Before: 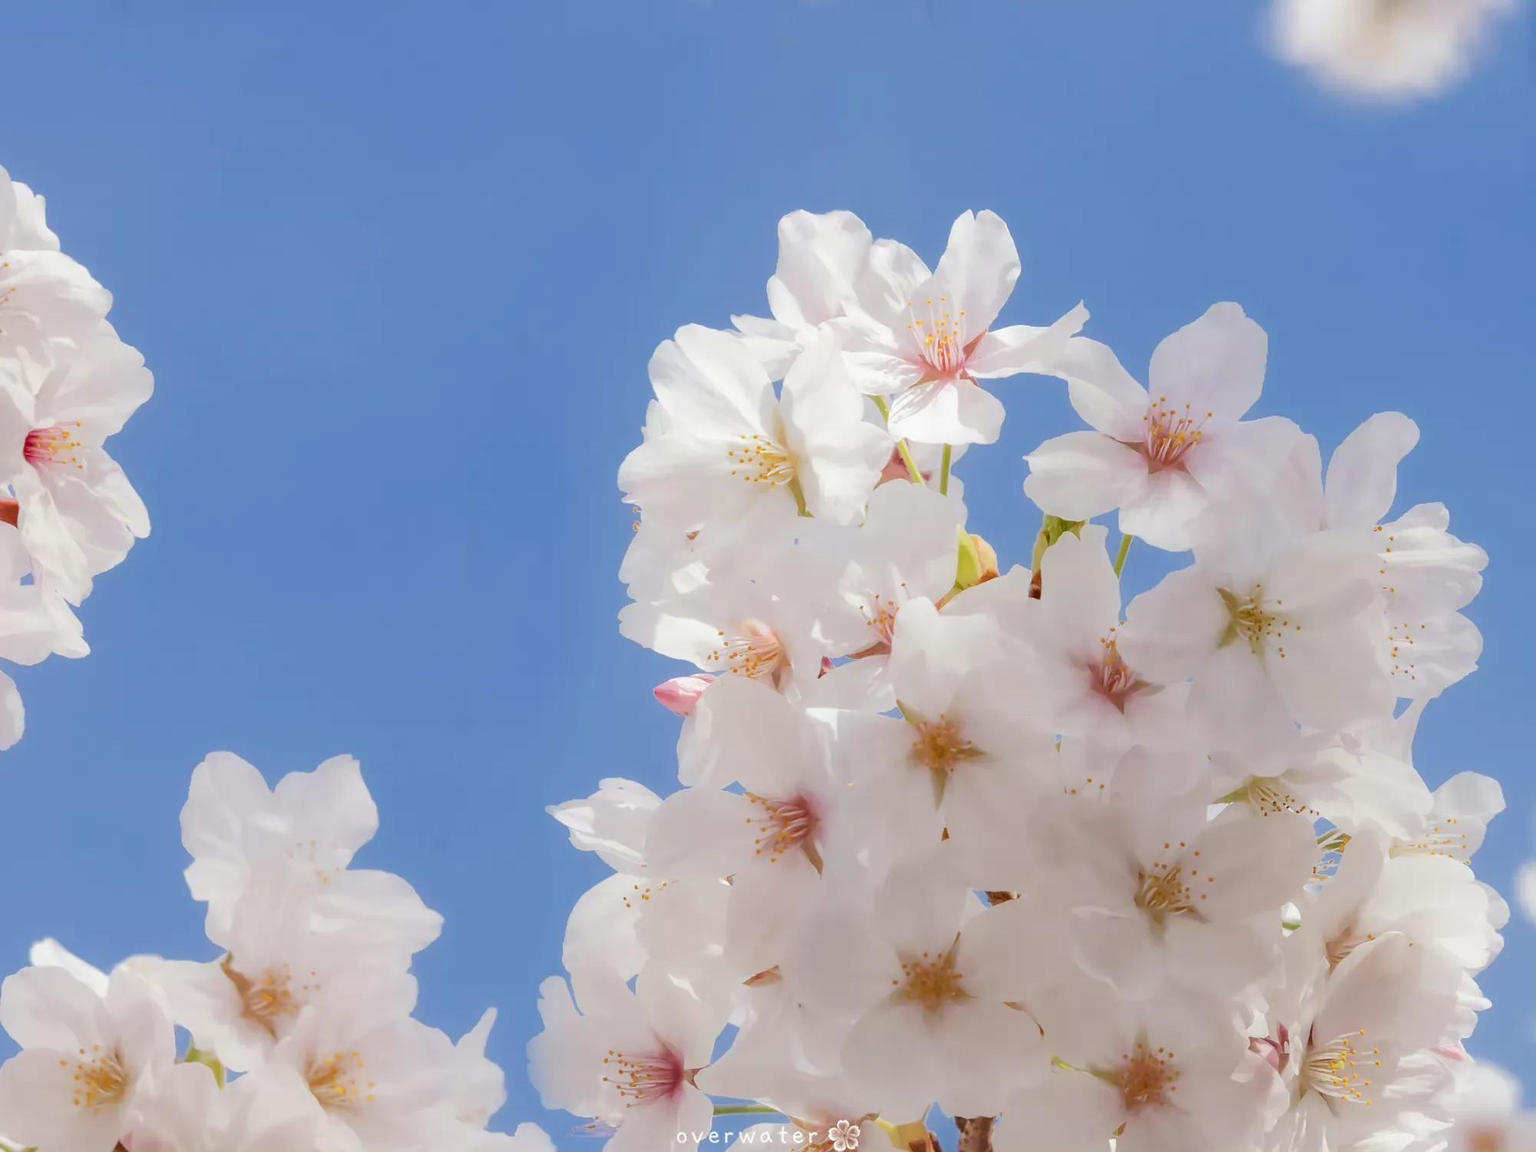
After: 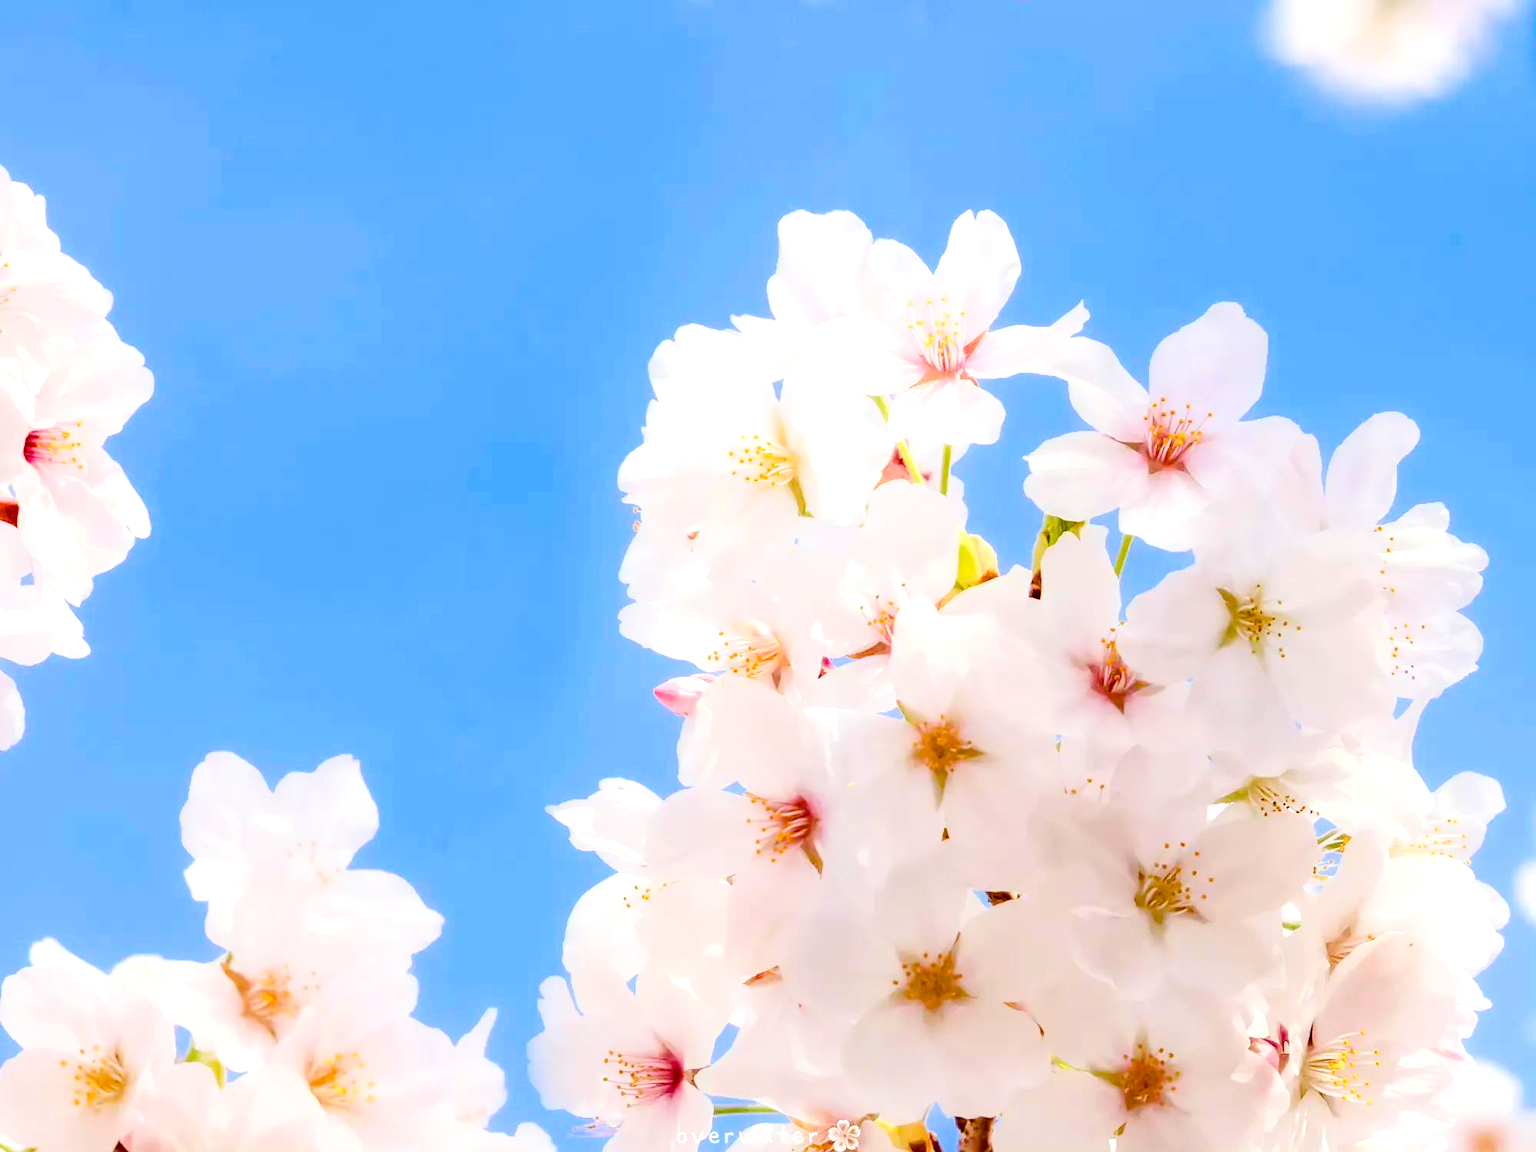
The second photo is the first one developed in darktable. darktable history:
tone equalizer: edges refinement/feathering 500, mask exposure compensation -1.57 EV, preserve details no
exposure: black level correction 0.031, exposure 0.326 EV, compensate highlight preservation false
color balance rgb: global offset › luminance 0.466%, global offset › hue 57.74°, perceptual saturation grading › global saturation 20%, perceptual saturation grading › highlights -25.813%, perceptual saturation grading › shadows 49.353%, contrast 14.922%
contrast brightness saturation: contrast 0.204, brightness 0.163, saturation 0.217
